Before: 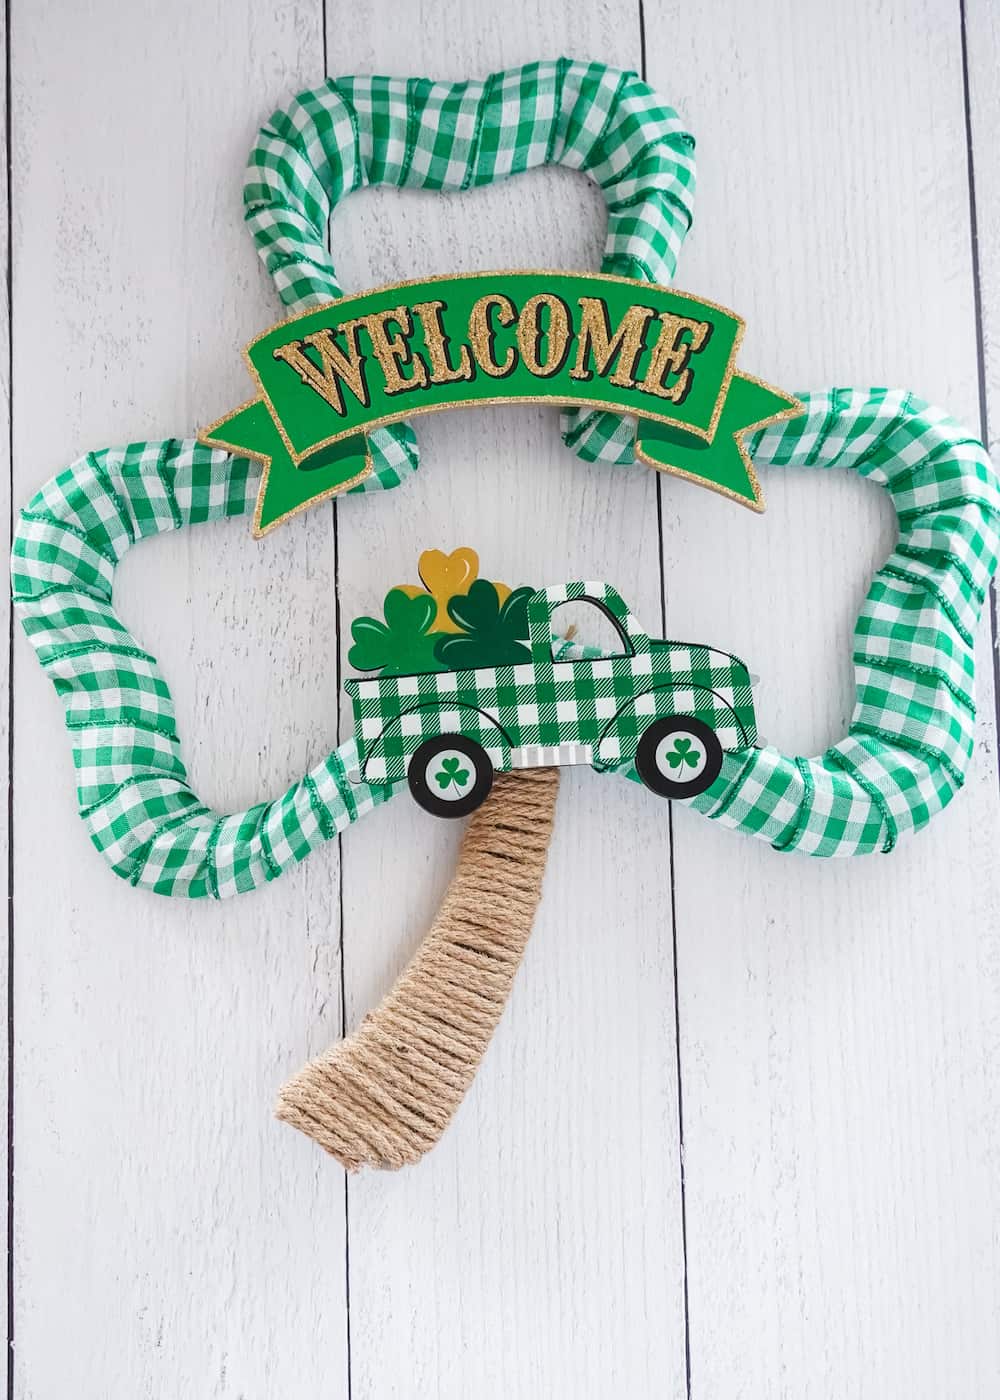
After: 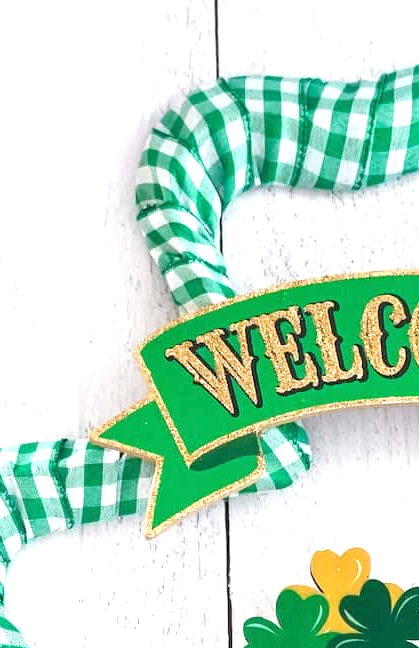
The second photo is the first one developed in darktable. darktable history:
exposure: black level correction 0, exposure 0.9 EV, compensate exposure bias true, compensate highlight preservation false
crop and rotate: left 10.817%, top 0.062%, right 47.194%, bottom 53.626%
